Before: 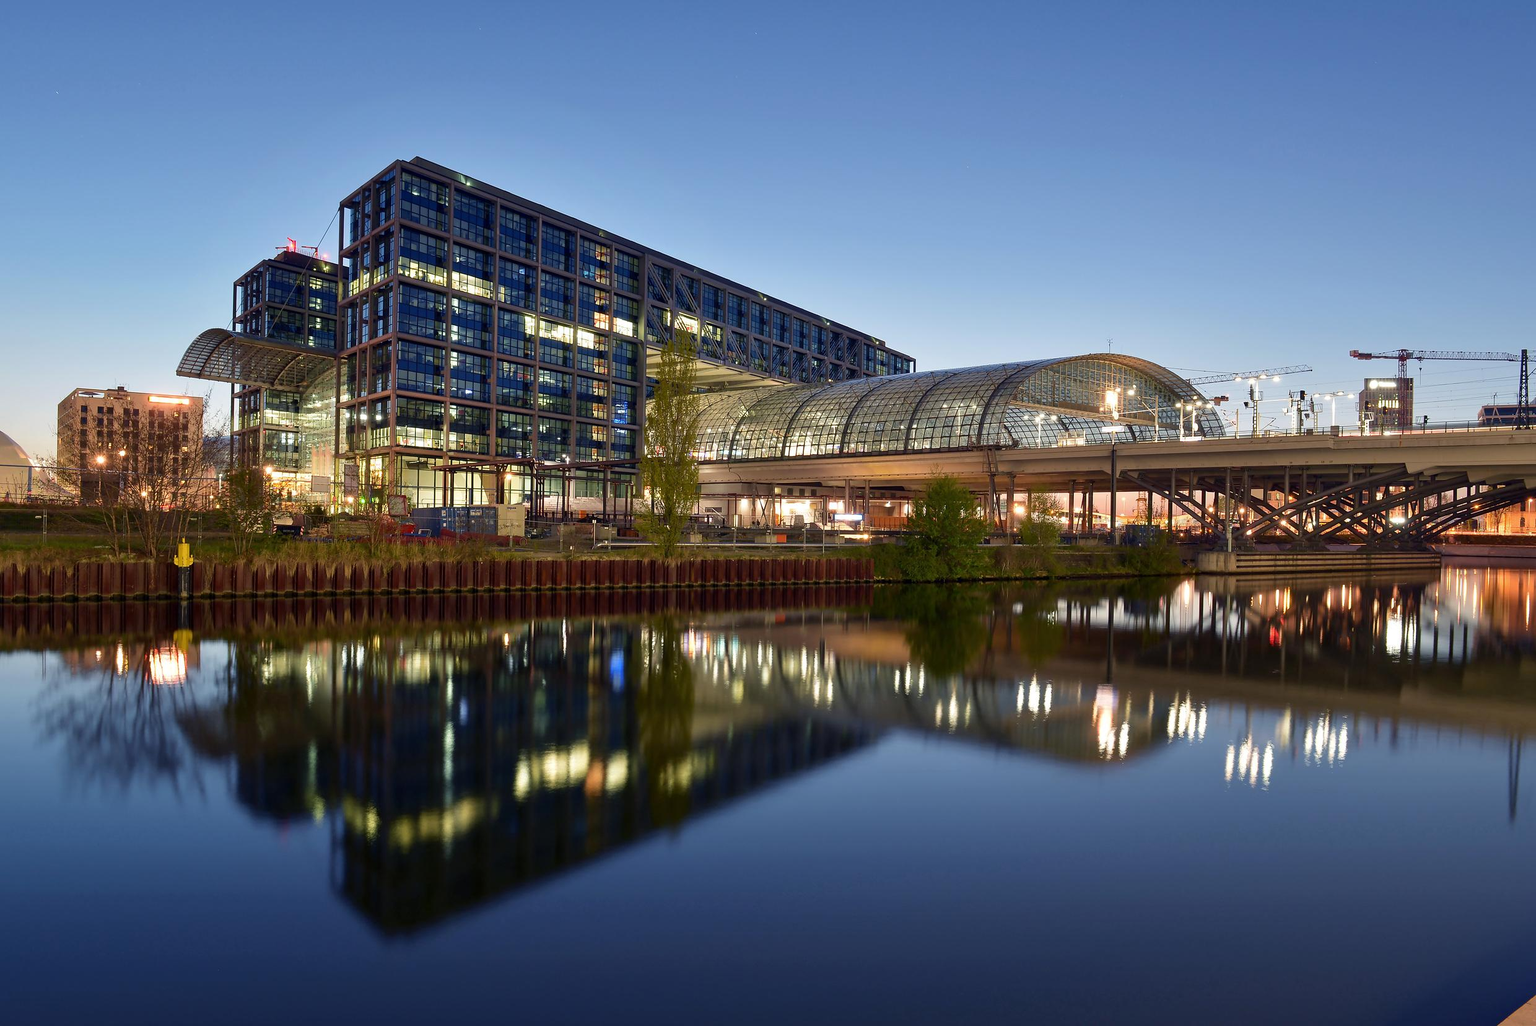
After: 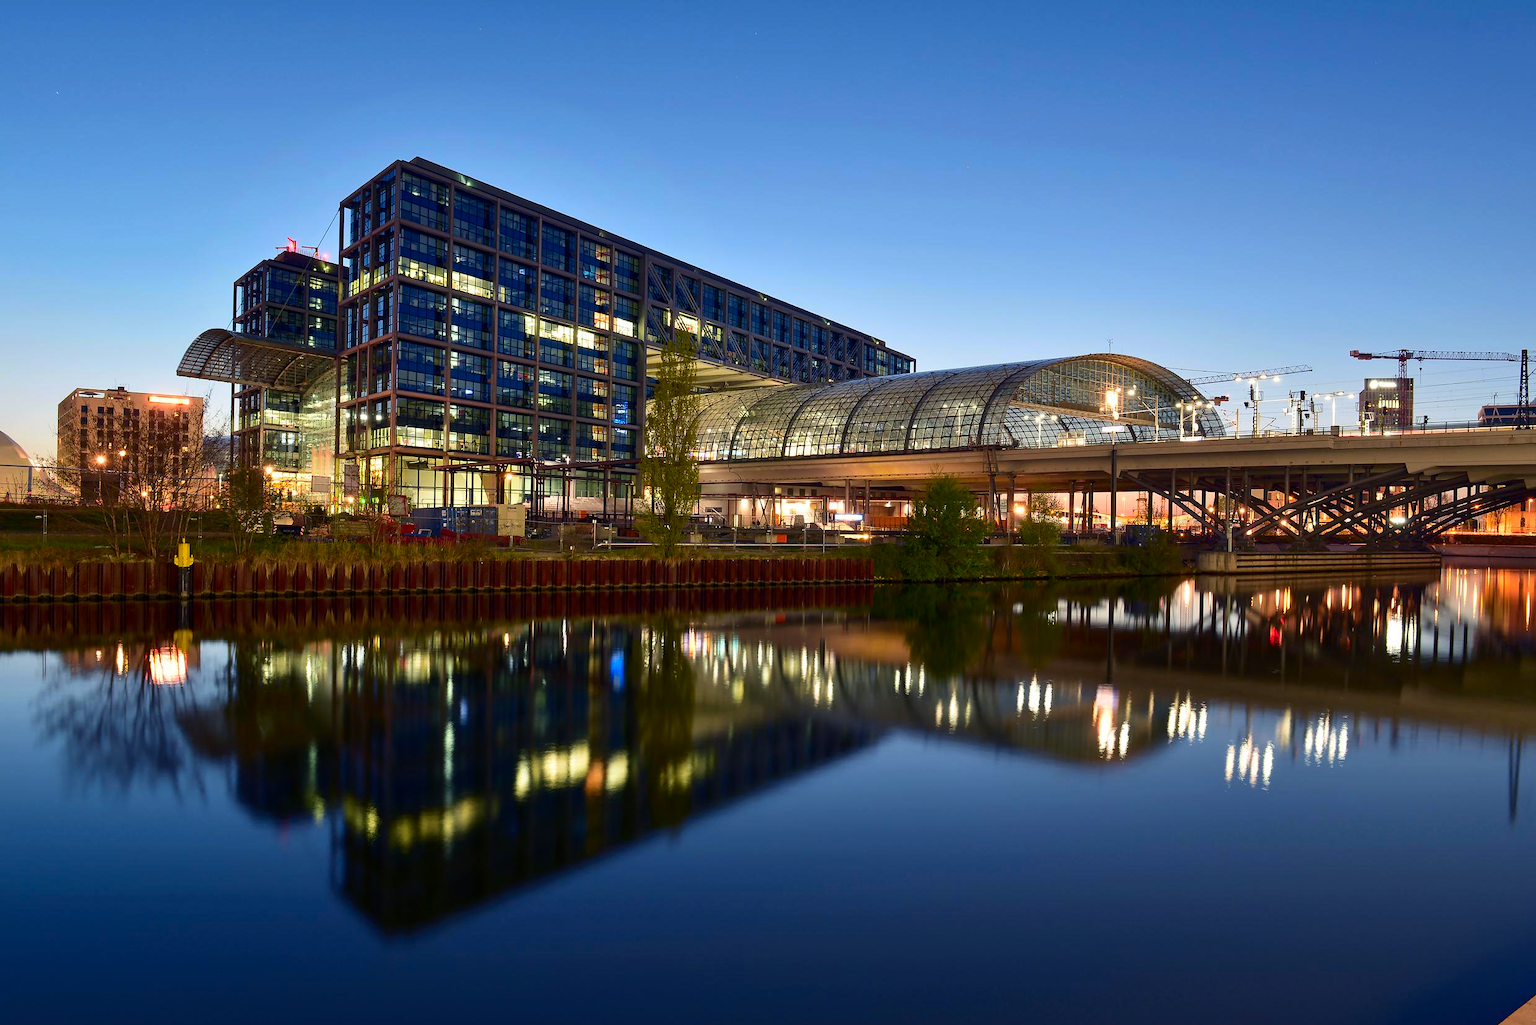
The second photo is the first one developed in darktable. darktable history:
tone curve: curves: ch0 [(0, 0) (0.915, 0.89) (1, 1)], preserve colors none
contrast brightness saturation: contrast 0.171, saturation 0.299
